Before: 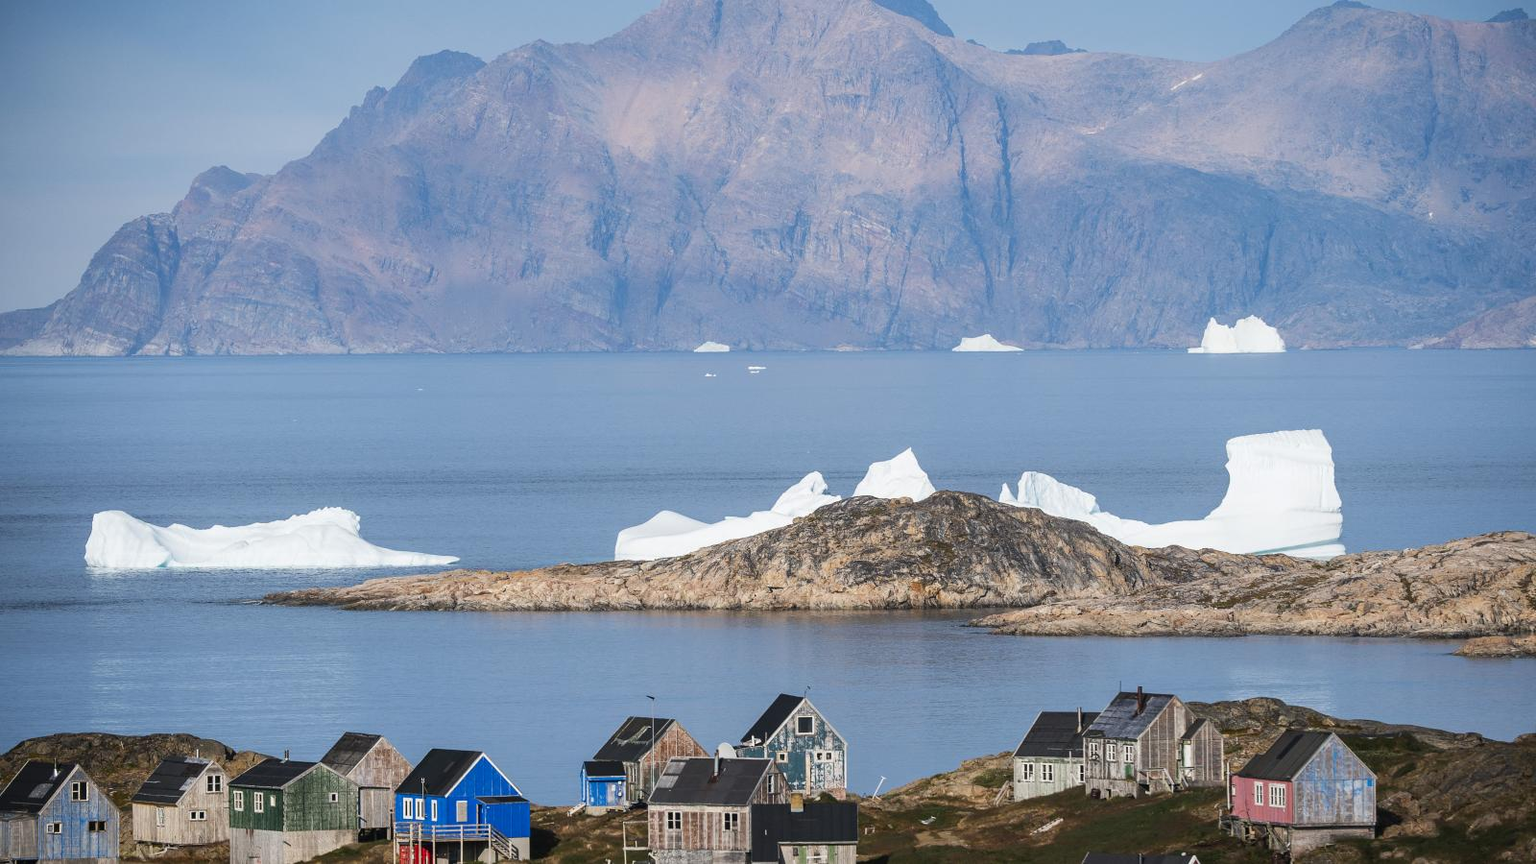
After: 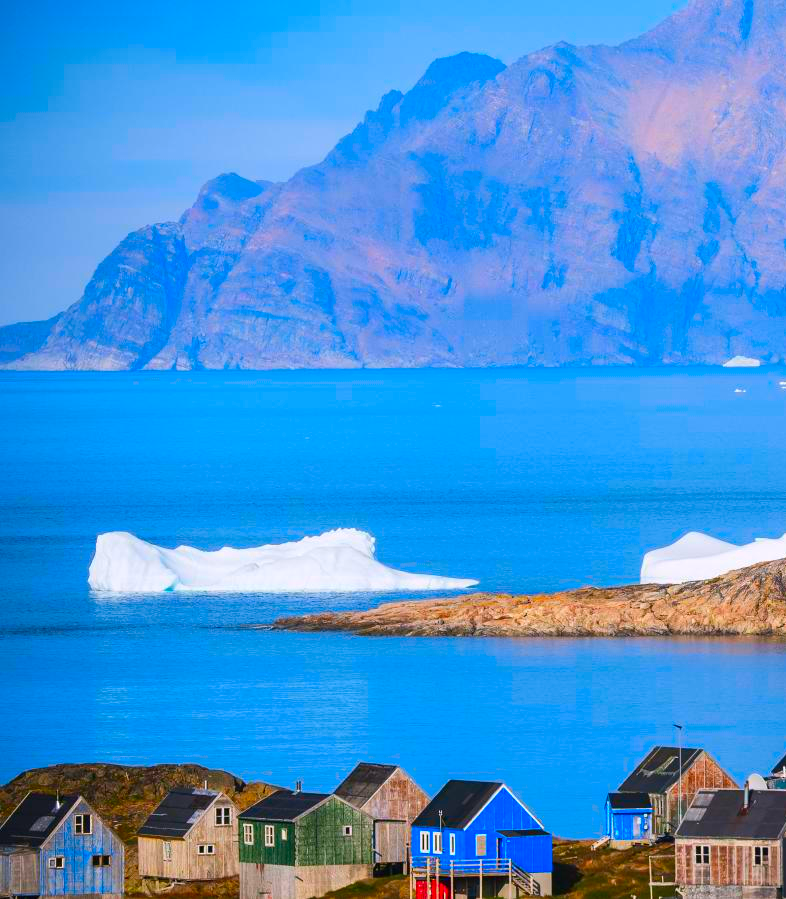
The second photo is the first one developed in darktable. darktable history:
color correction: highlights a* 1.59, highlights b* -1.7, saturation 2.48
crop and rotate: left 0%, top 0%, right 50.845%
